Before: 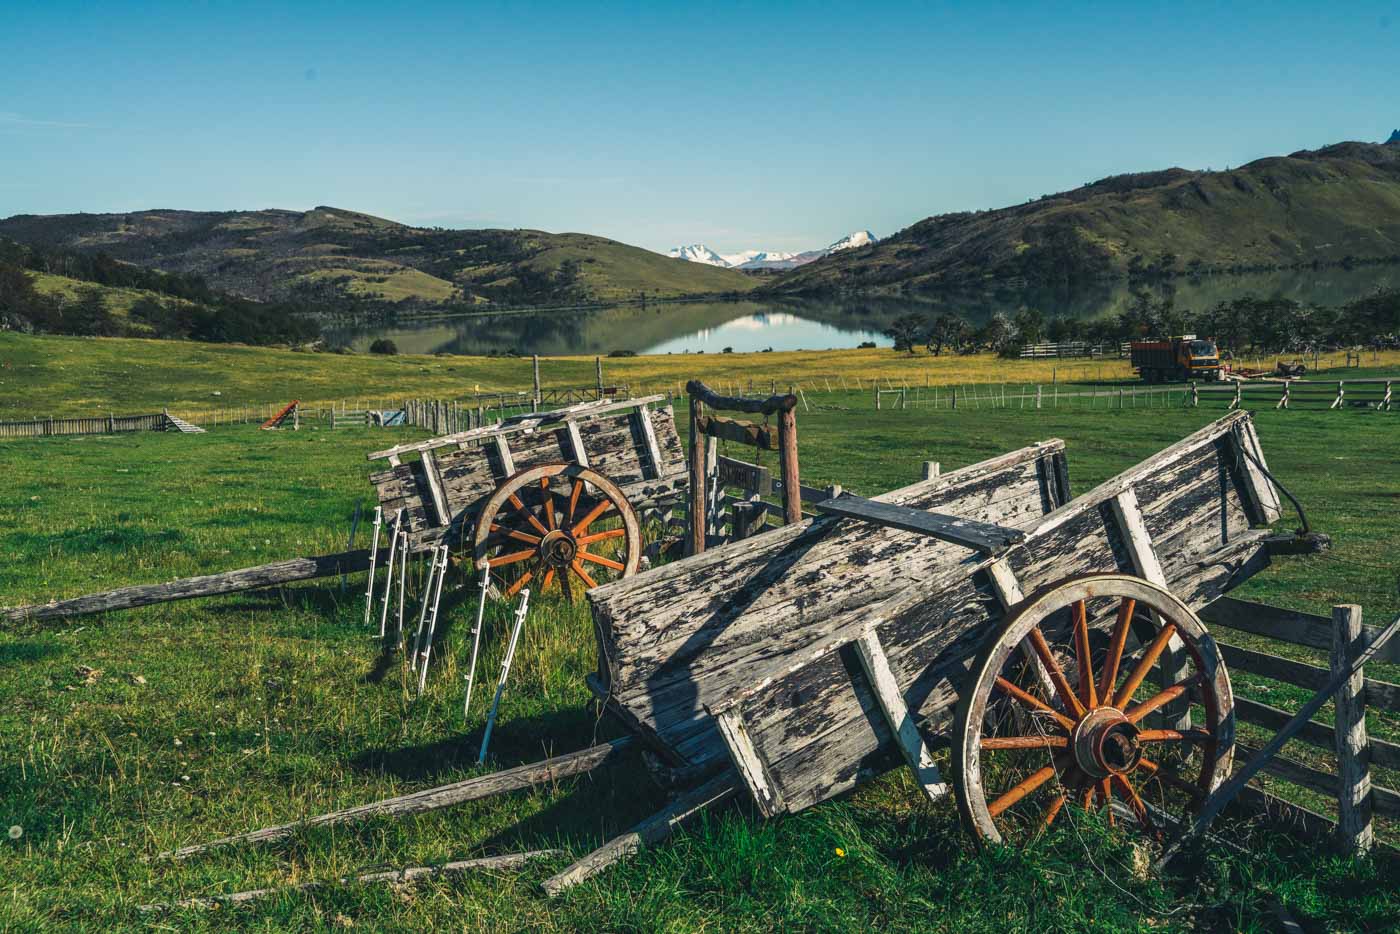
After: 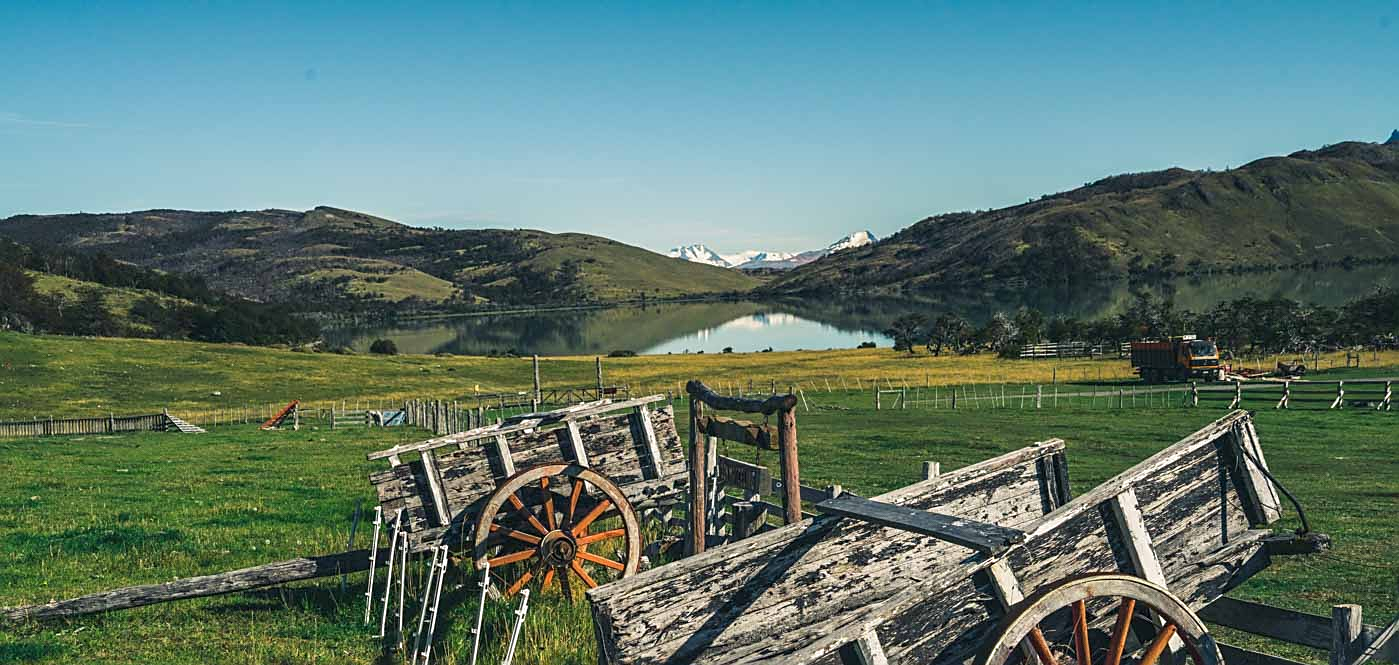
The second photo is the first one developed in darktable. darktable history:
crop: right 0%, bottom 28.8%
sharpen: on, module defaults
